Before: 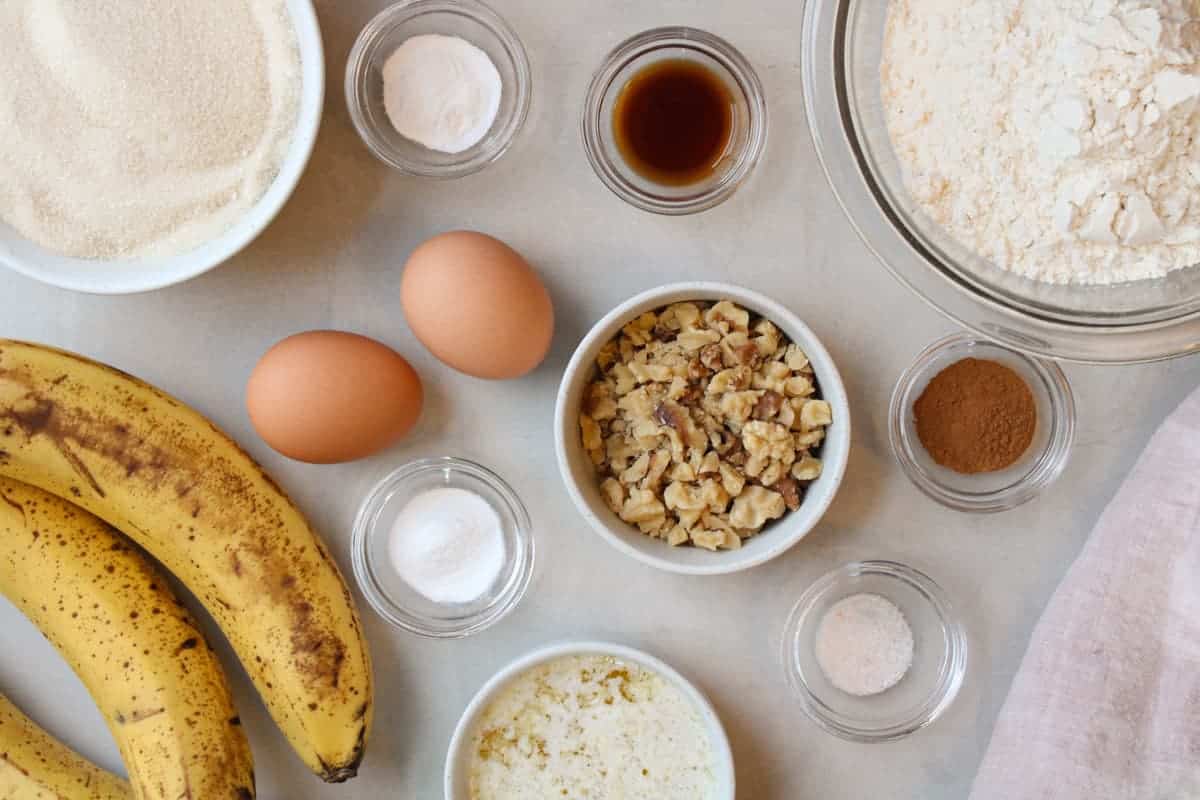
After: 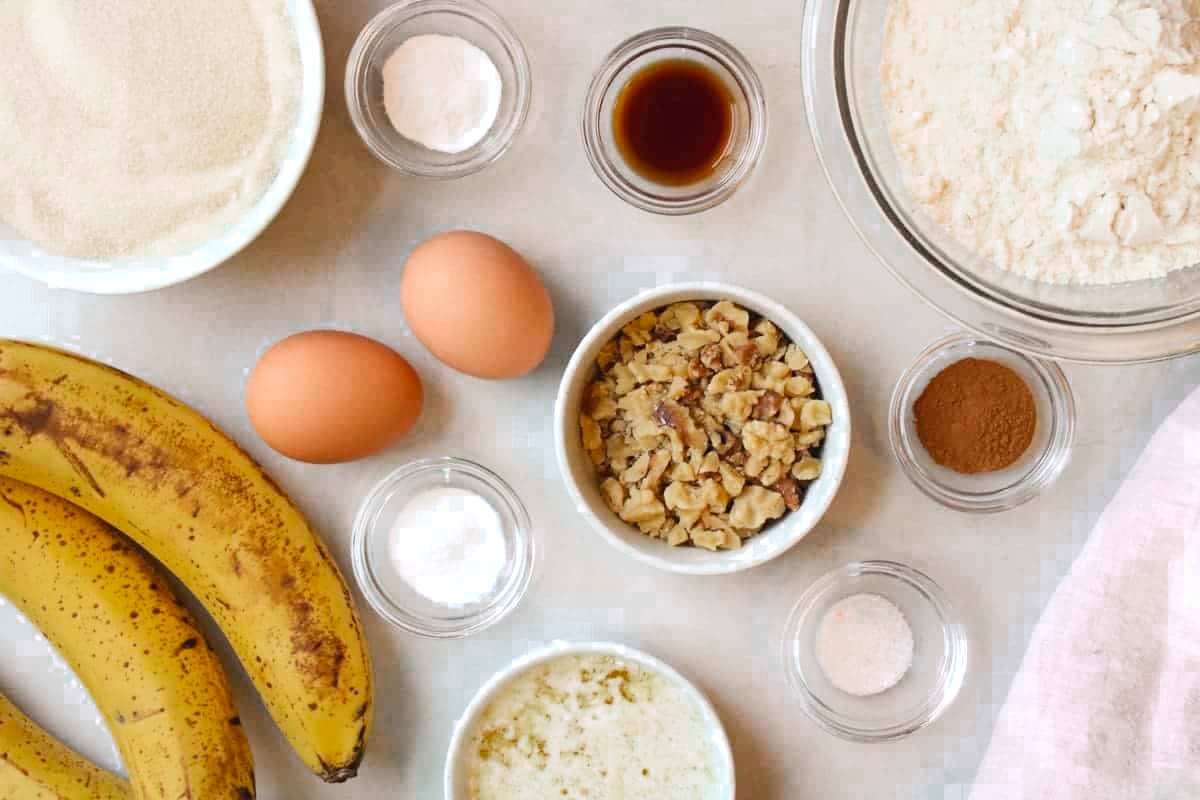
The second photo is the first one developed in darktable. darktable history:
contrast brightness saturation: contrast 0.195, brightness 0.168, saturation 0.225
color zones: curves: ch0 [(0.203, 0.433) (0.607, 0.517) (0.697, 0.696) (0.705, 0.897)]
